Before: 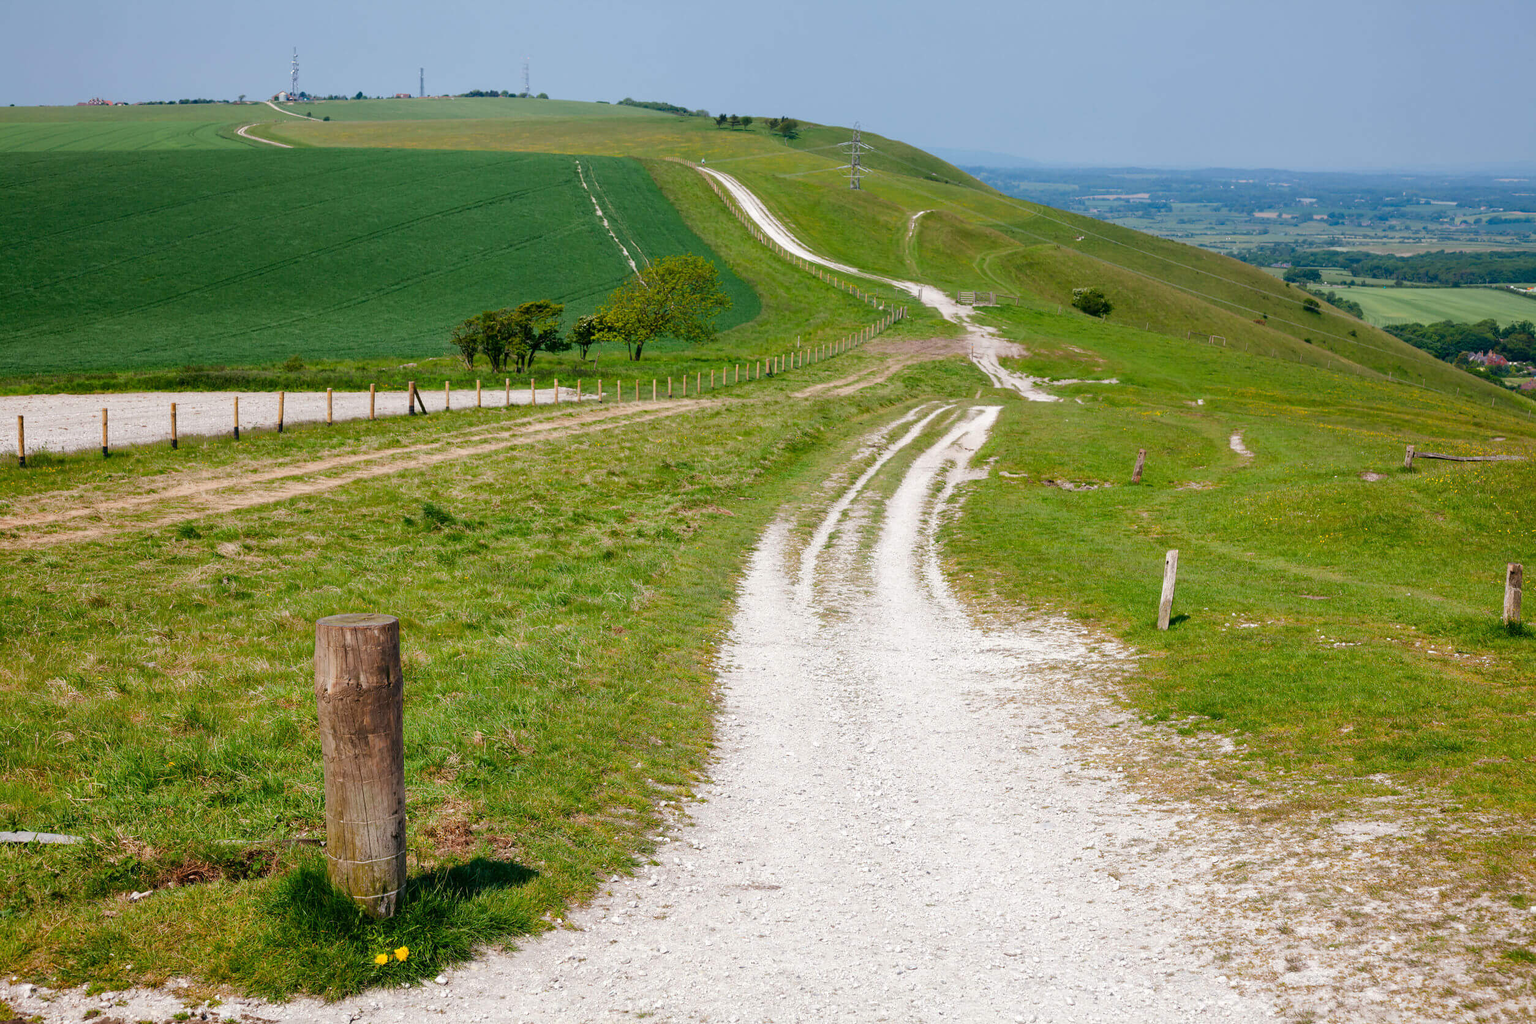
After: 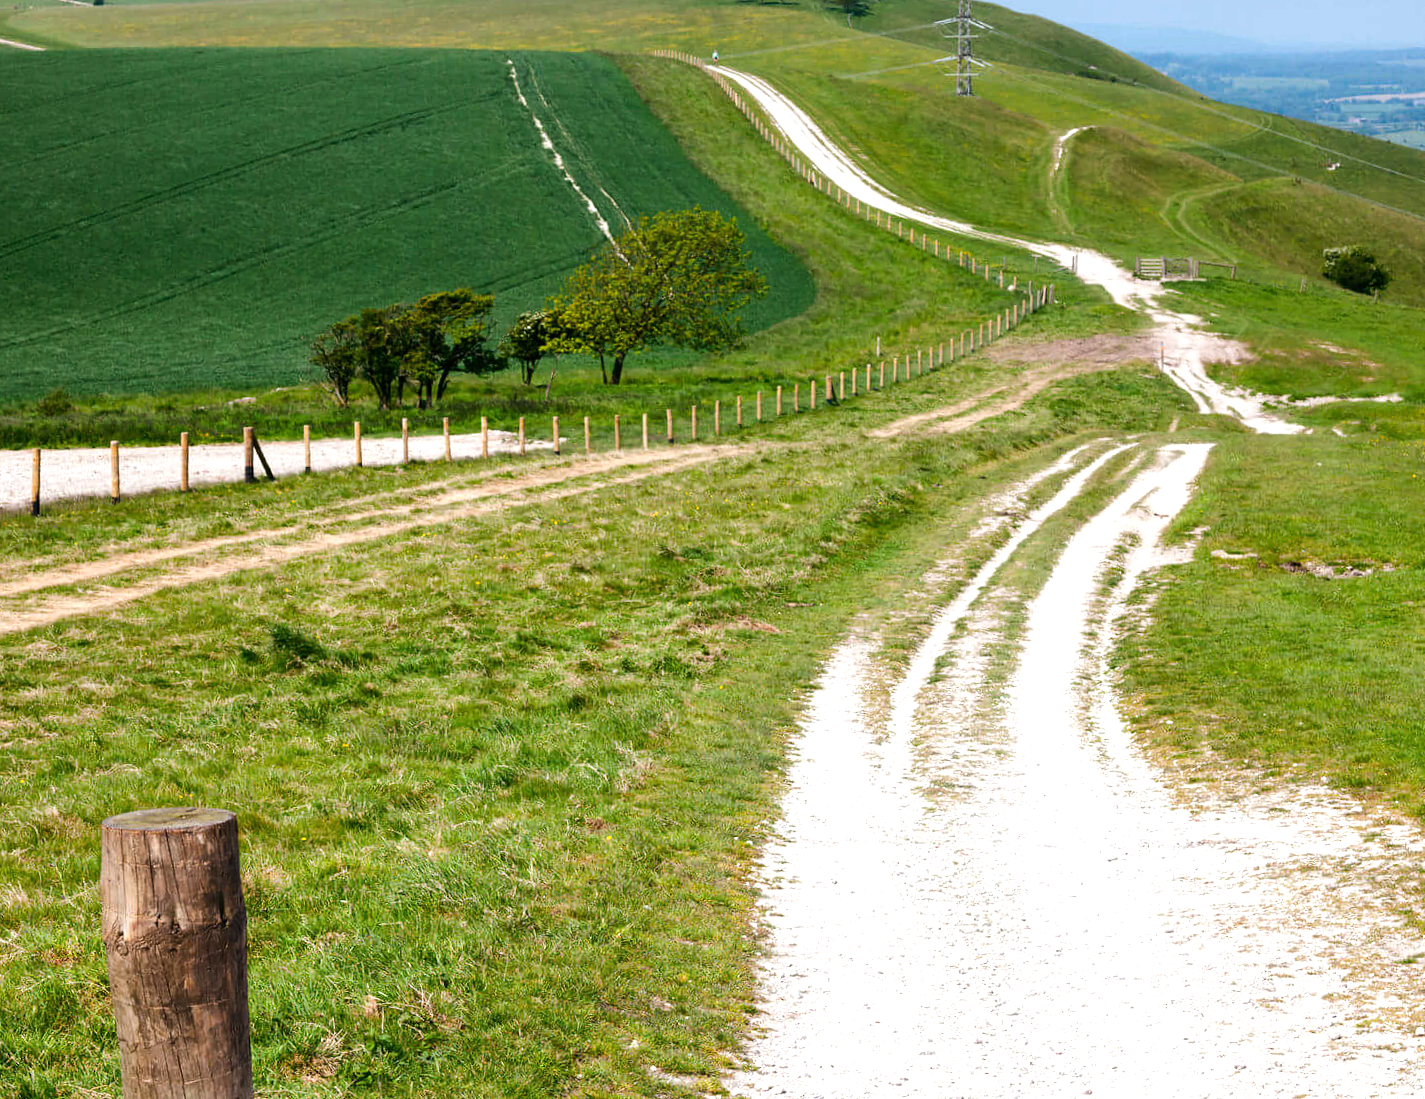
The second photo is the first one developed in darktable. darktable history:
tone equalizer: -8 EV -0.75 EV, -7 EV -0.7 EV, -6 EV -0.6 EV, -5 EV -0.4 EV, -3 EV 0.4 EV, -2 EV 0.6 EV, -1 EV 0.7 EV, +0 EV 0.75 EV, edges refinement/feathering 500, mask exposure compensation -1.57 EV, preserve details no
rotate and perspective: rotation -1.42°, crop left 0.016, crop right 0.984, crop top 0.035, crop bottom 0.965
crop: left 16.202%, top 11.208%, right 26.045%, bottom 20.557%
